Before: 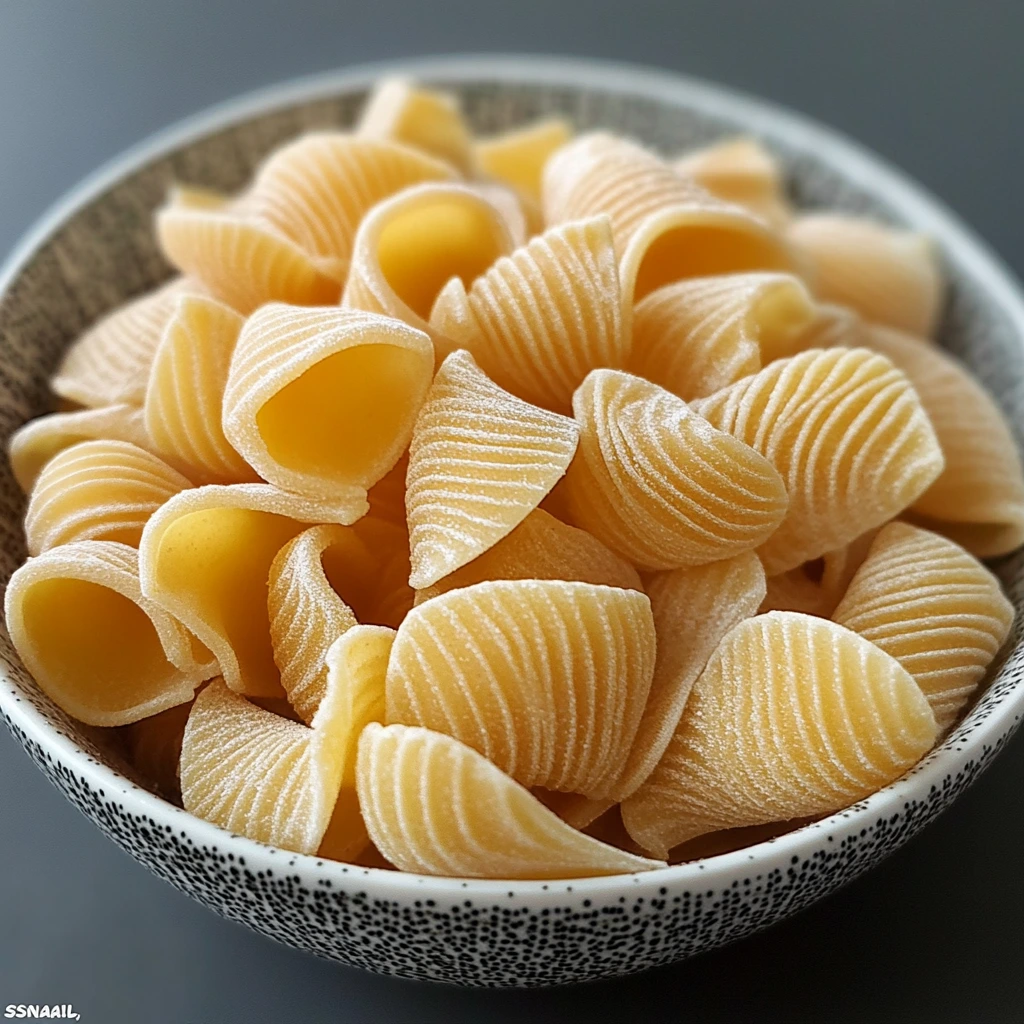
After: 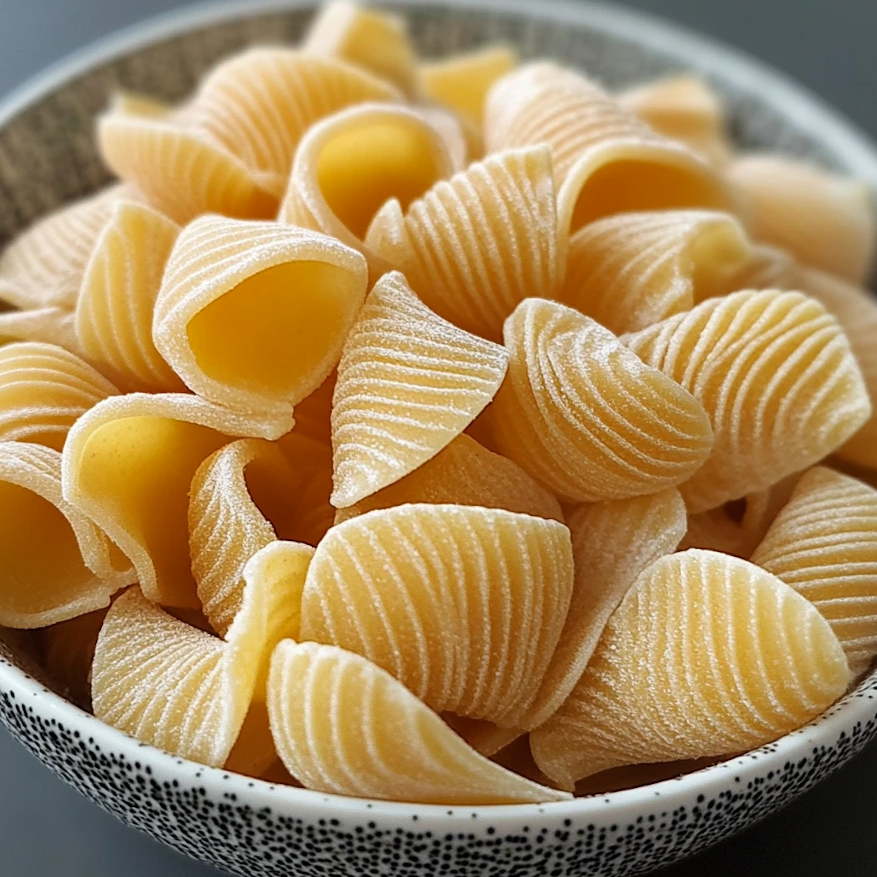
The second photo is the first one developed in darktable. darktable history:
shadows and highlights: shadows 29.68, highlights -30.3, low approximation 0.01, soften with gaussian
crop and rotate: angle -3.08°, left 5.107%, top 5.215%, right 4.697%, bottom 4.622%
